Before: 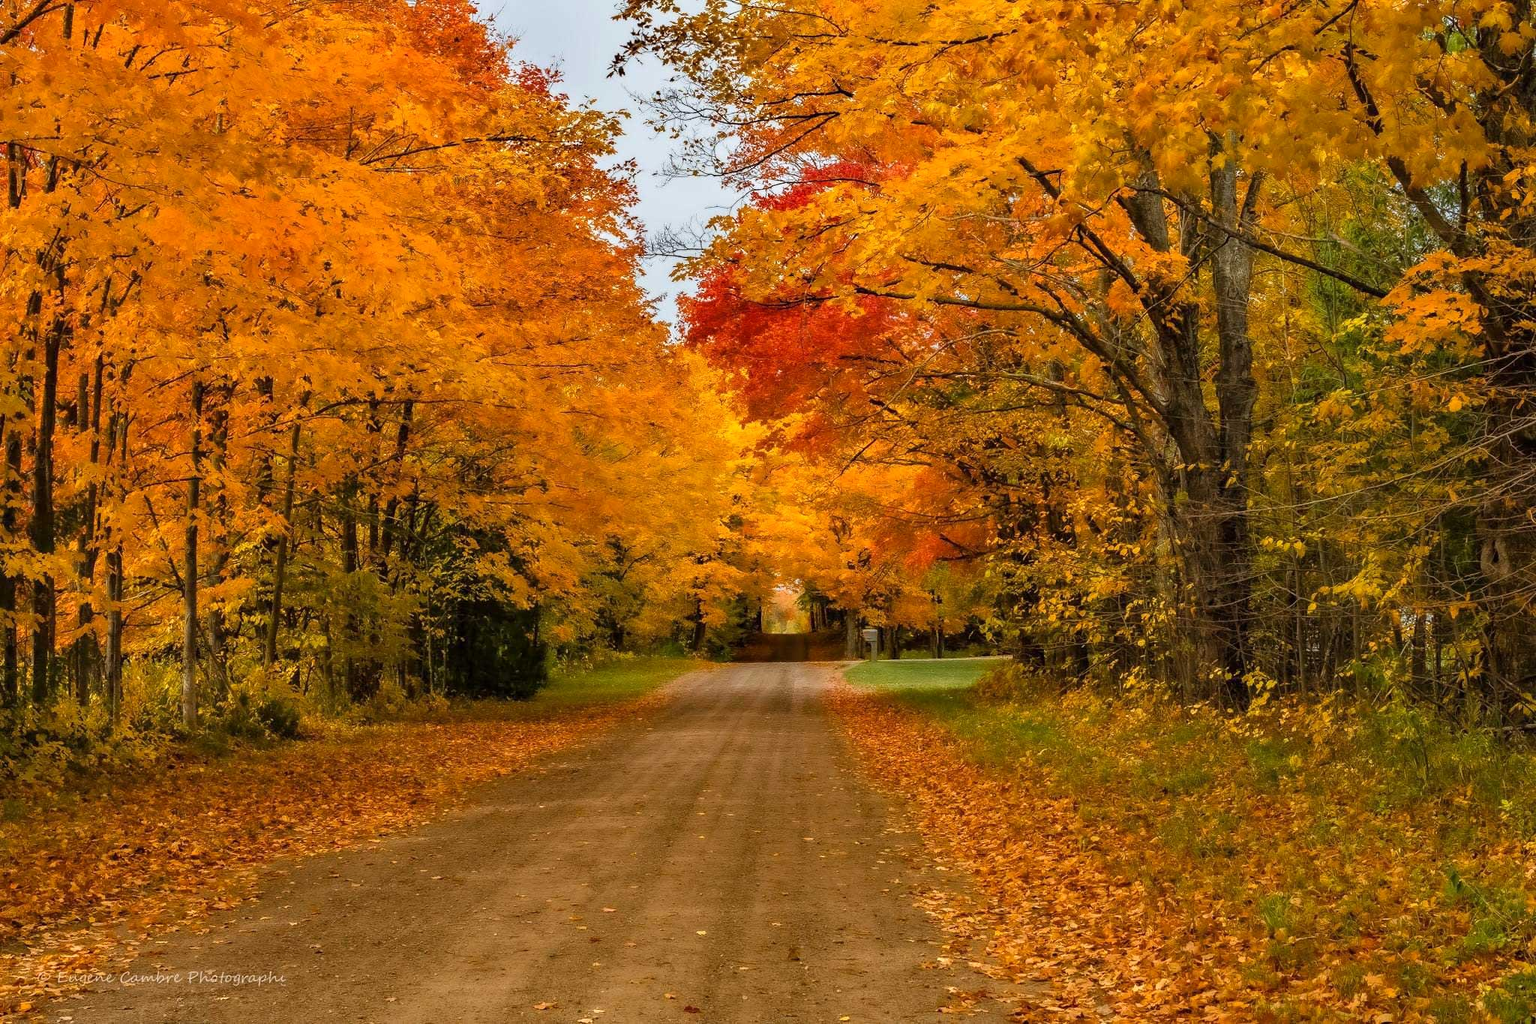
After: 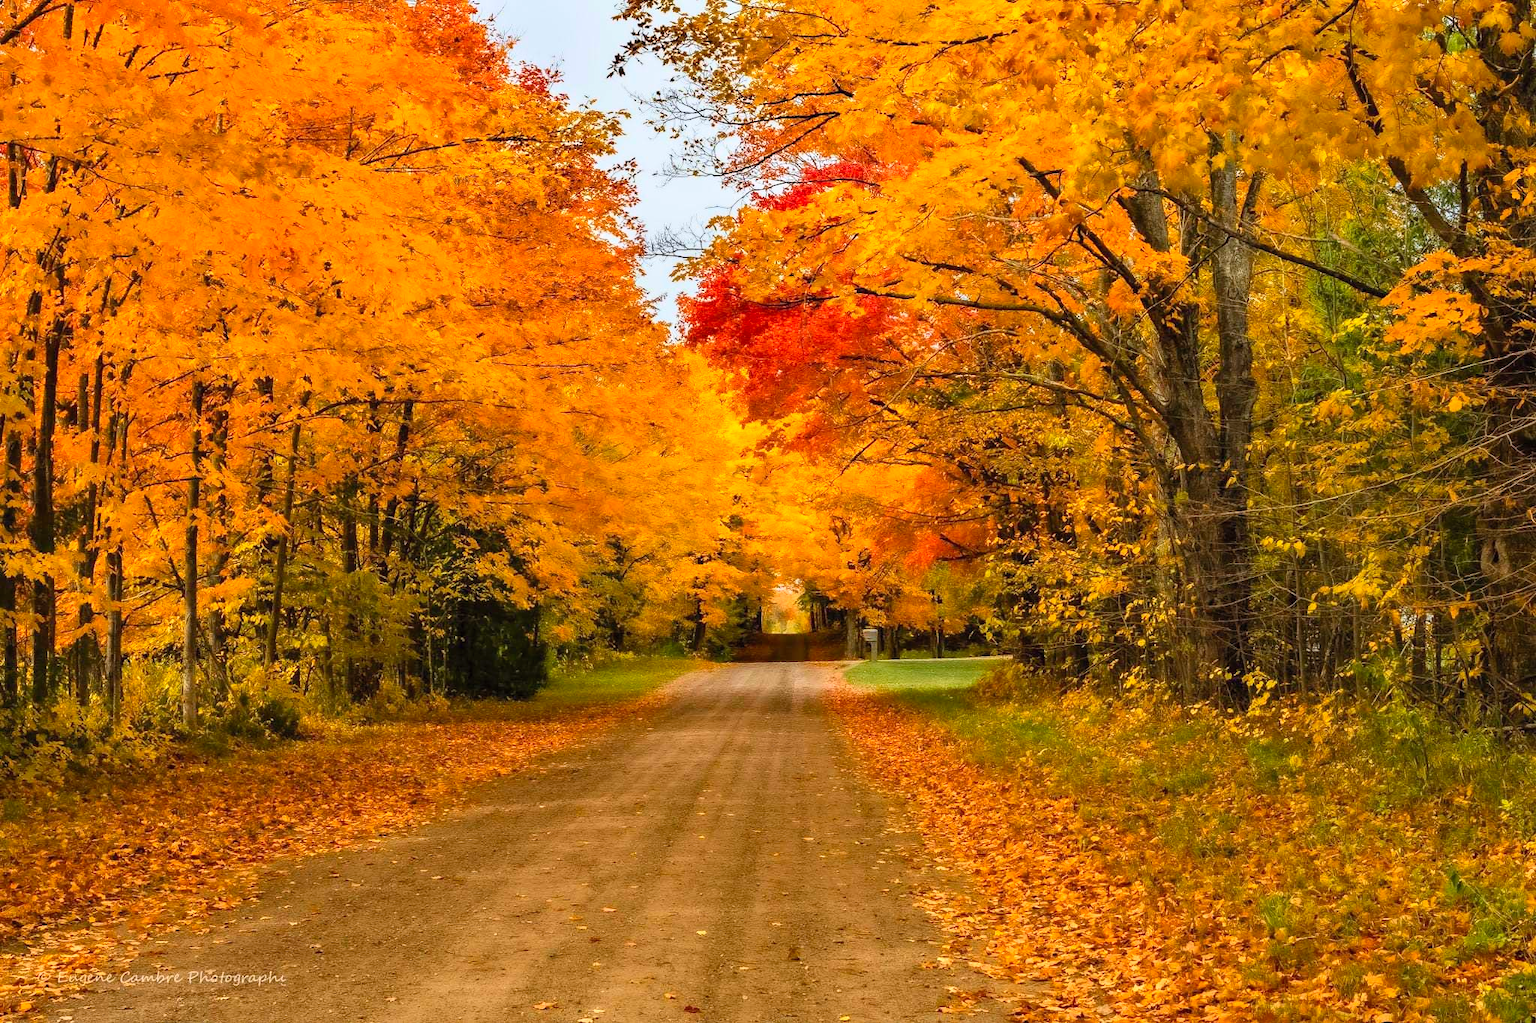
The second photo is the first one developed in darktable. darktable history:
contrast brightness saturation: contrast 0.199, brightness 0.162, saturation 0.227
